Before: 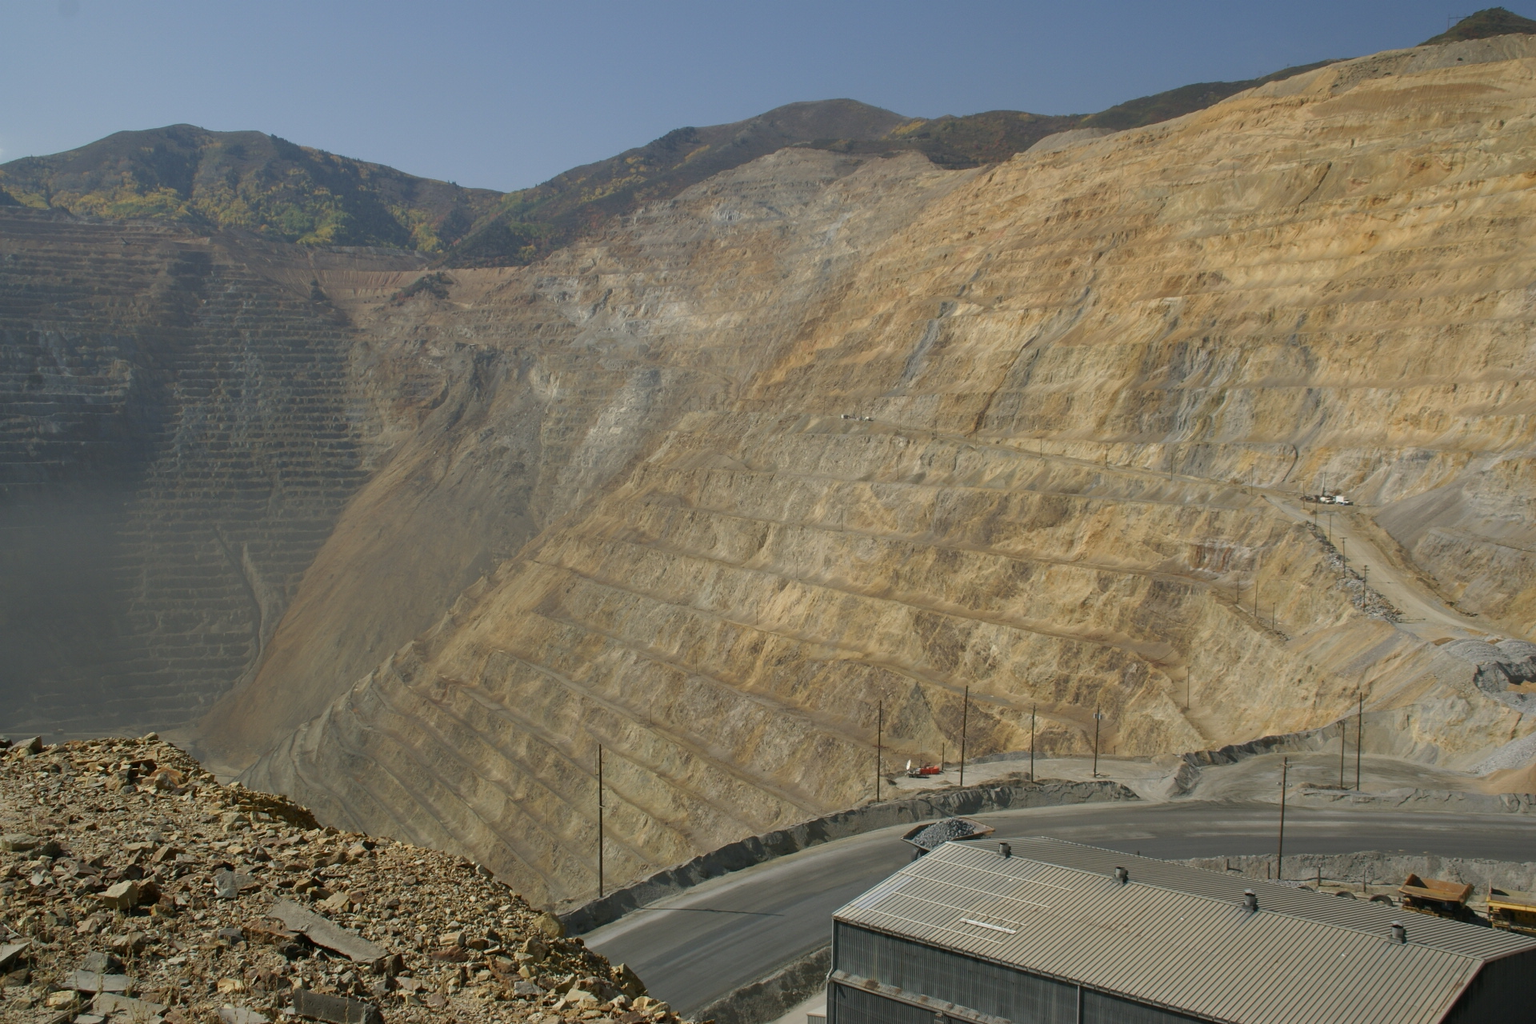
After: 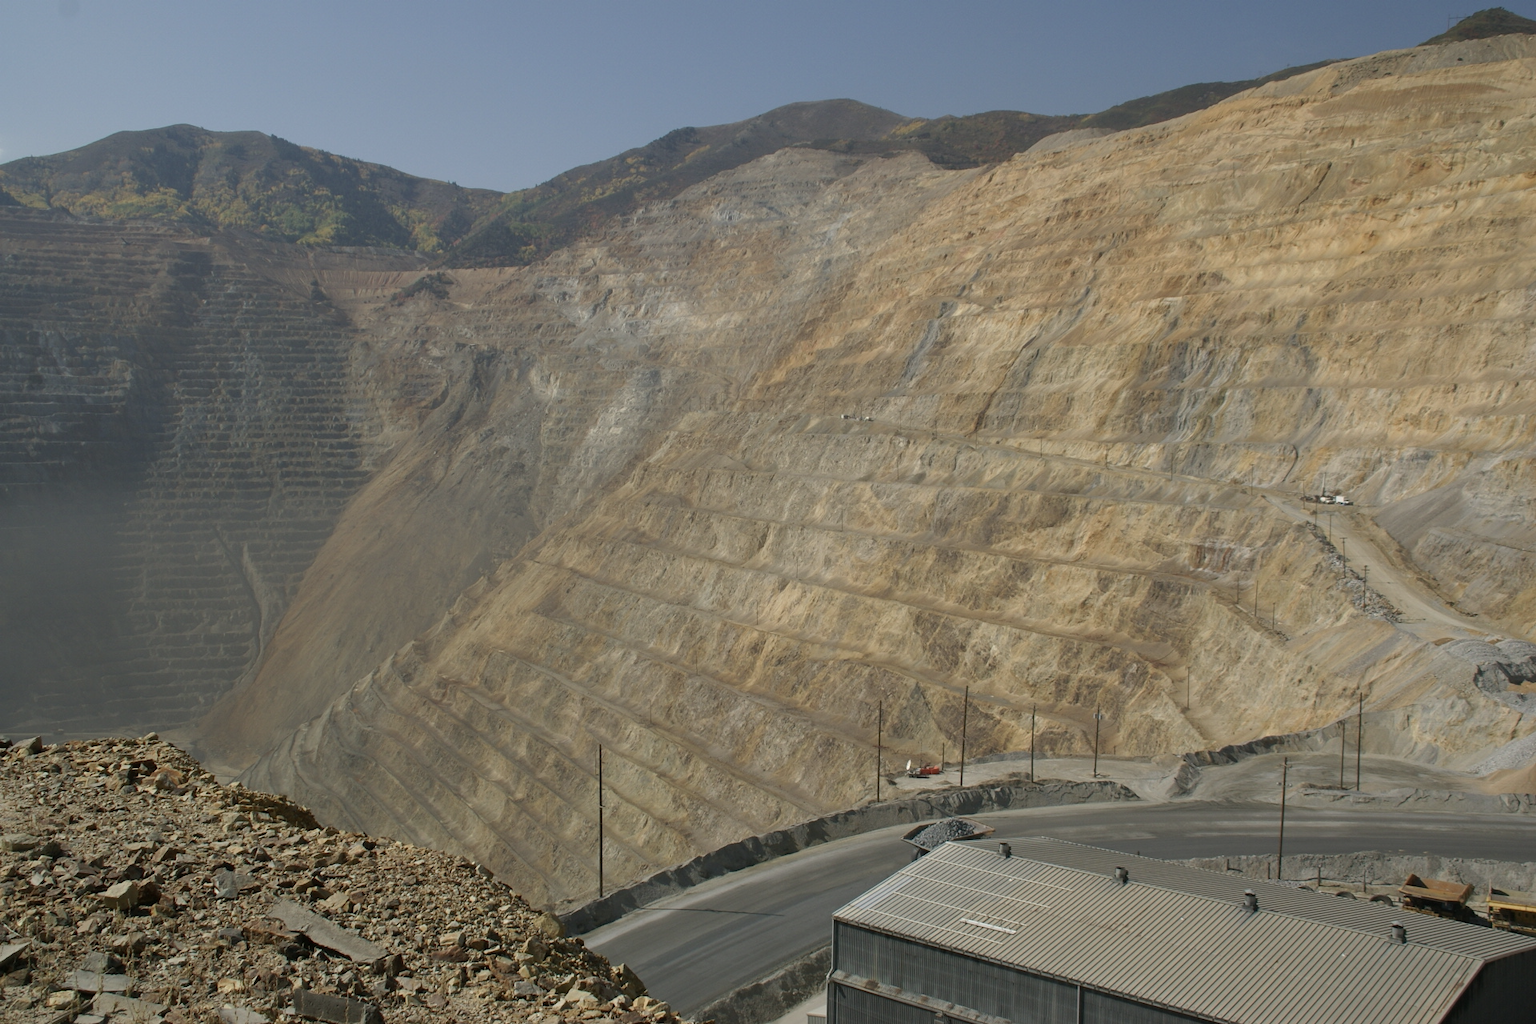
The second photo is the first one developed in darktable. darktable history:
contrast brightness saturation: saturation -0.172
